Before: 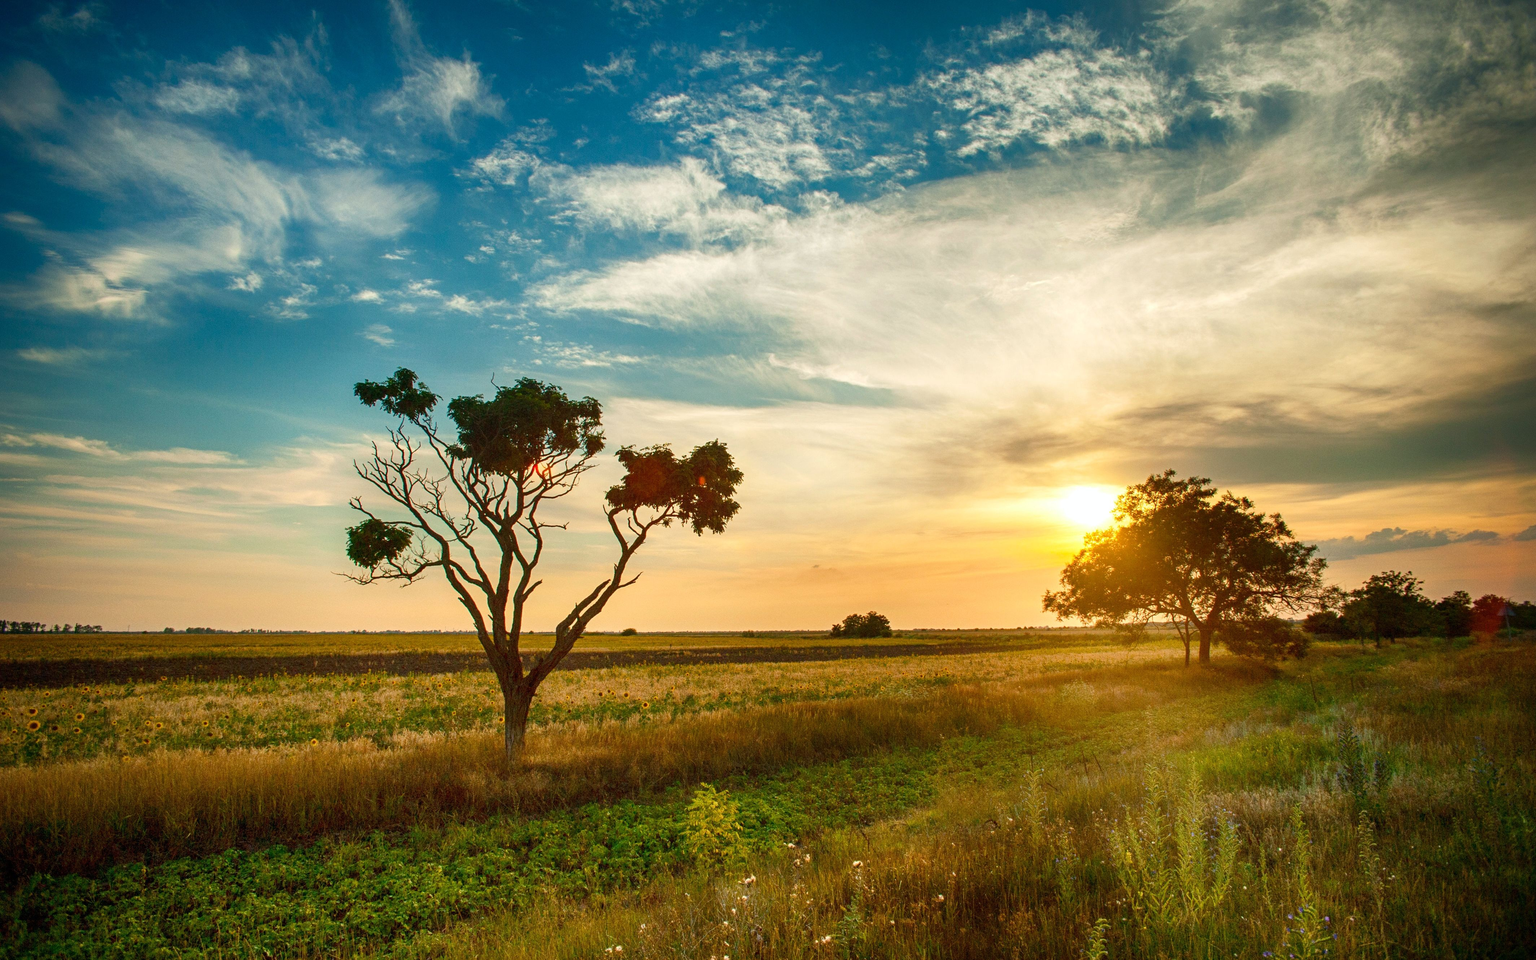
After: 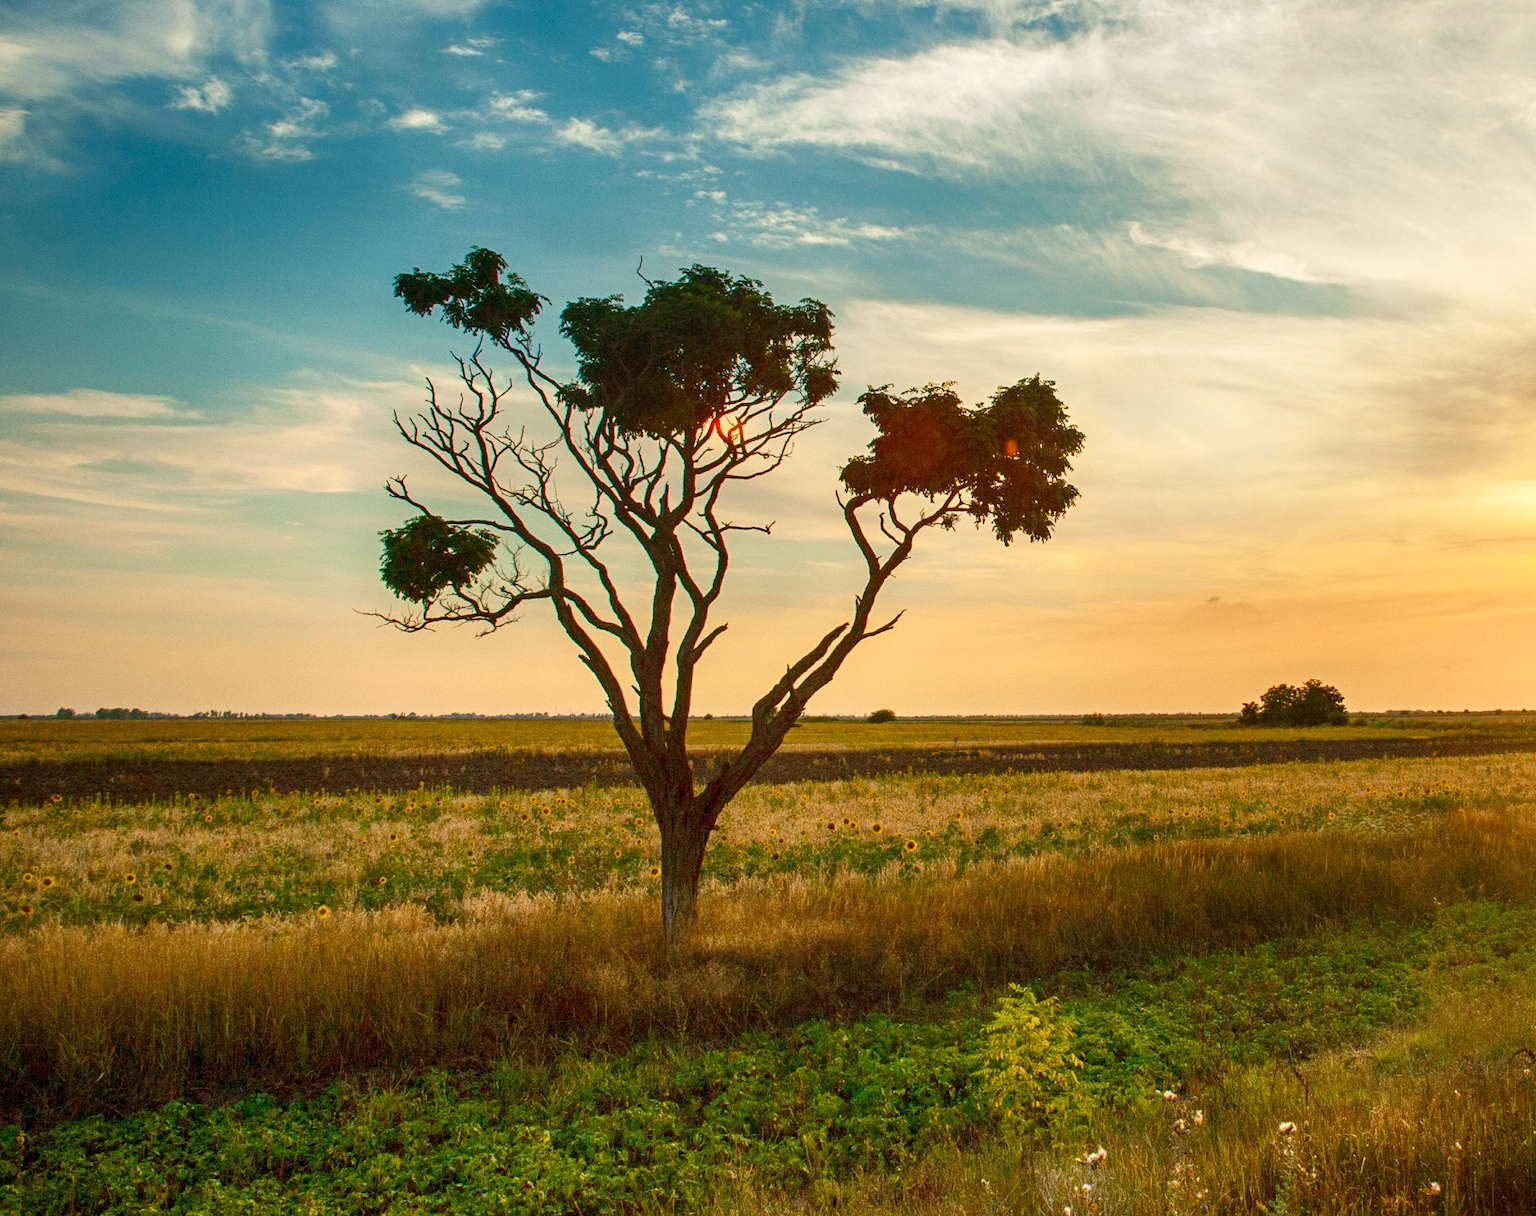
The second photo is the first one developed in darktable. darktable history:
crop: left 8.619%, top 23.816%, right 34.995%, bottom 4.72%
